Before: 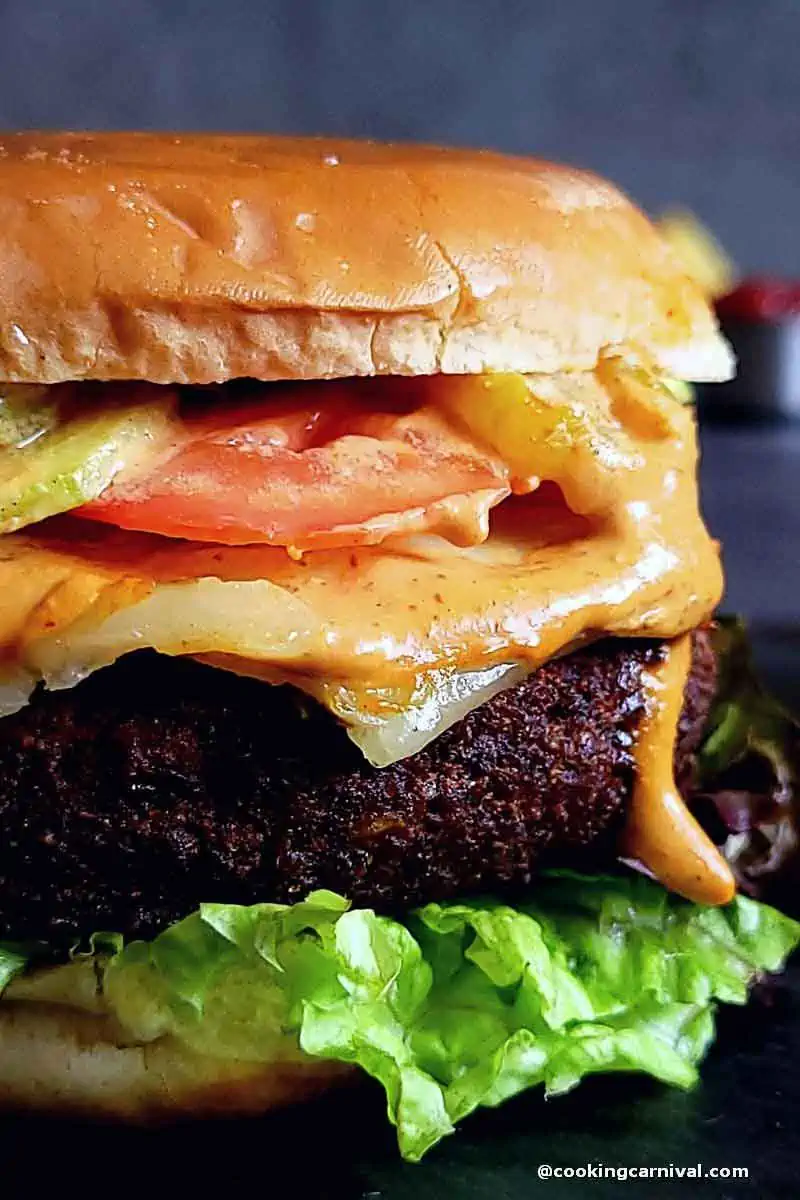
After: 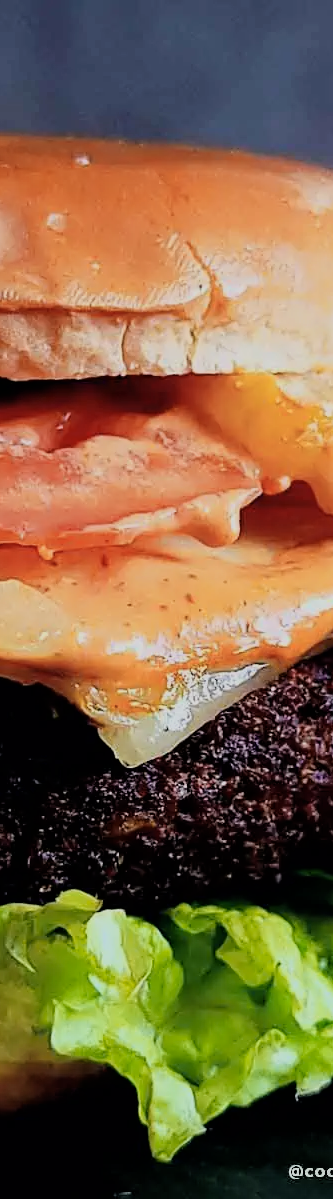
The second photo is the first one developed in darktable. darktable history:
filmic rgb: black relative exposure -7.82 EV, white relative exposure 4.29 EV, hardness 3.86, color science v6 (2022)
crop: left 31.229%, right 27.105%
color zones: curves: ch1 [(0, 0.455) (0.063, 0.455) (0.286, 0.495) (0.429, 0.5) (0.571, 0.5) (0.714, 0.5) (0.857, 0.5) (1, 0.455)]; ch2 [(0, 0.532) (0.063, 0.521) (0.233, 0.447) (0.429, 0.489) (0.571, 0.5) (0.714, 0.5) (0.857, 0.5) (1, 0.532)]
